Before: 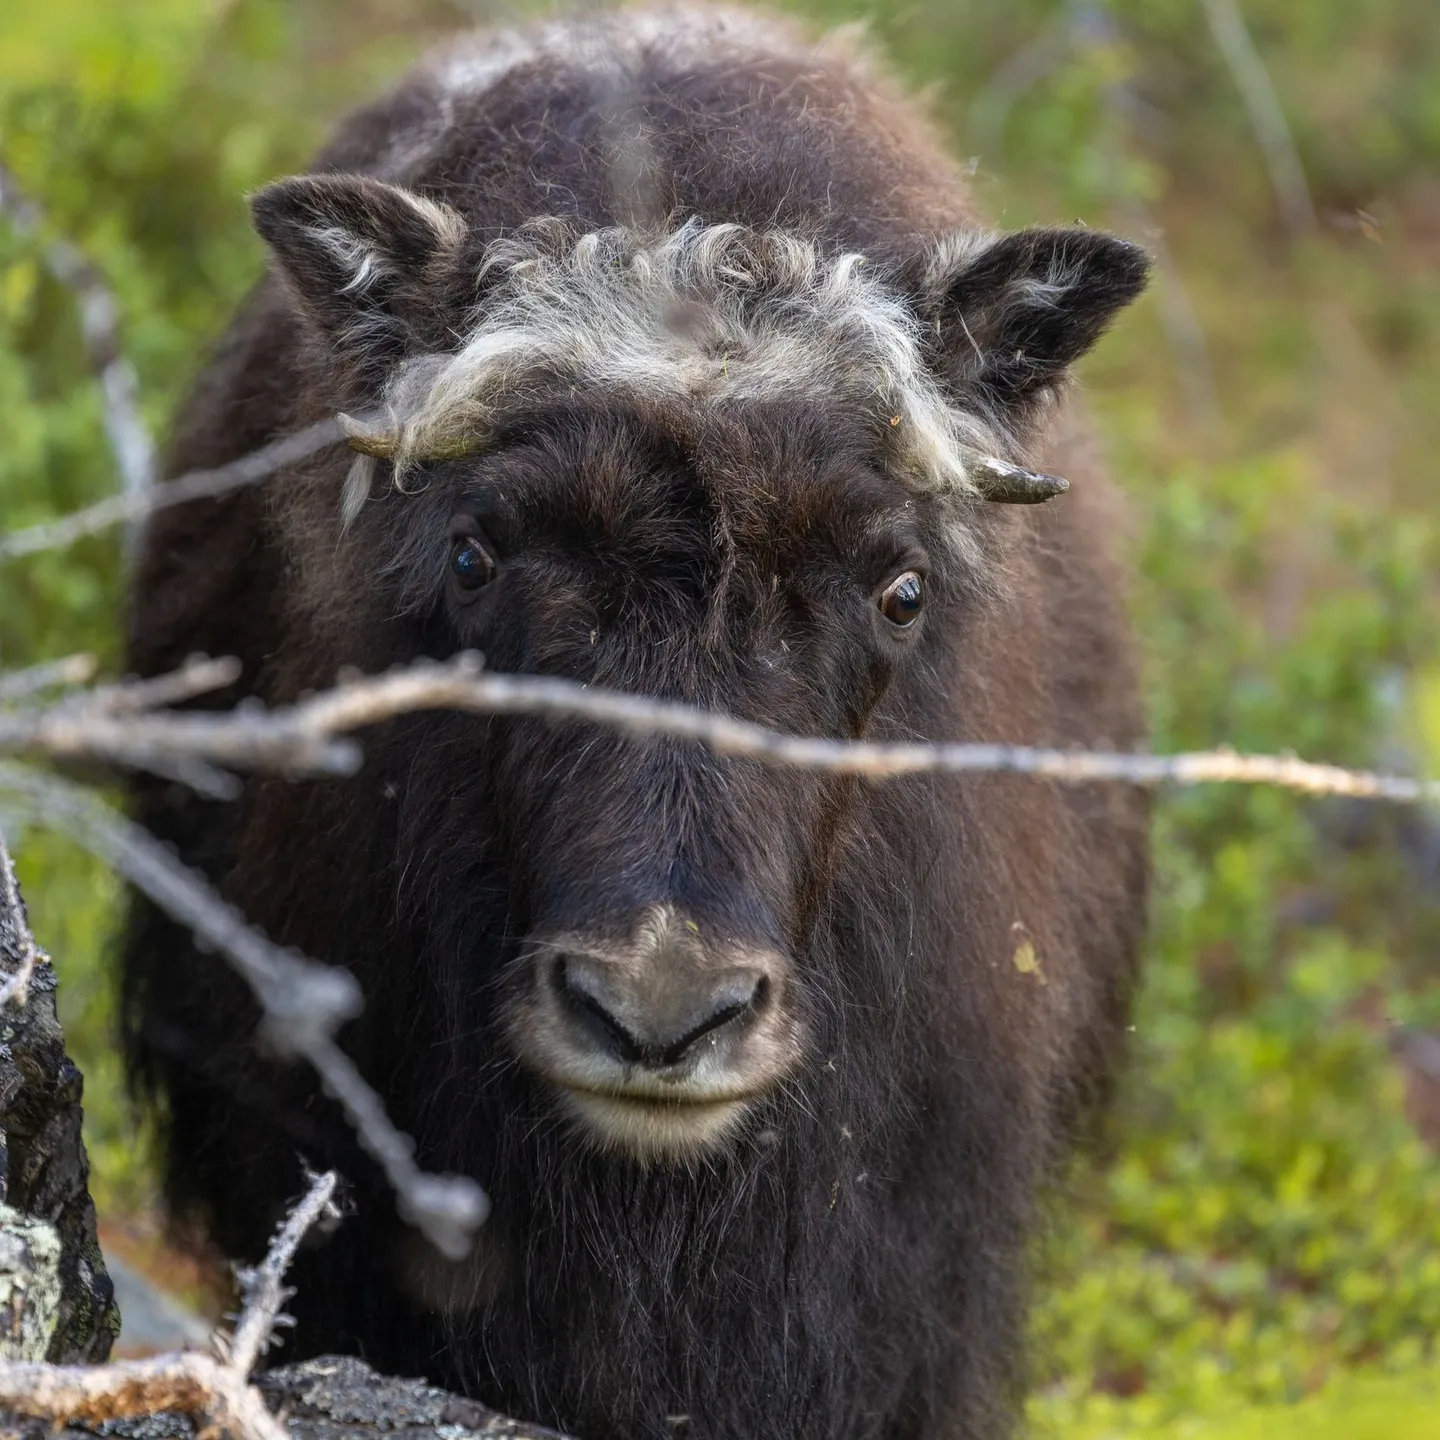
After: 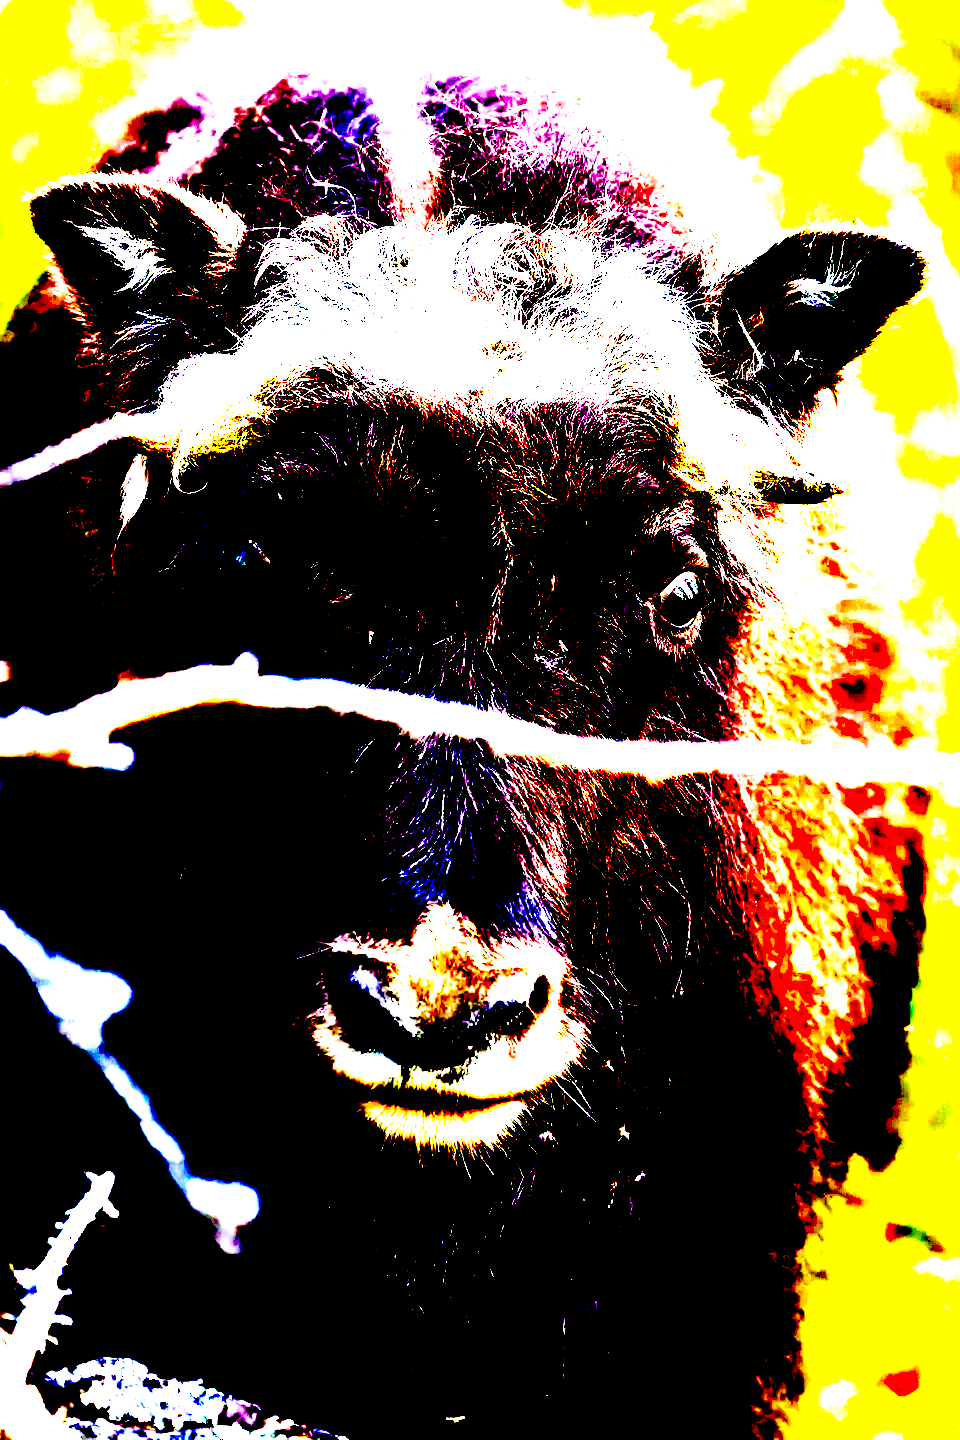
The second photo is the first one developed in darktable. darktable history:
crop and rotate: left 15.446%, right 17.836%
exposure: black level correction 0.1, exposure 3 EV, compensate highlight preservation false
